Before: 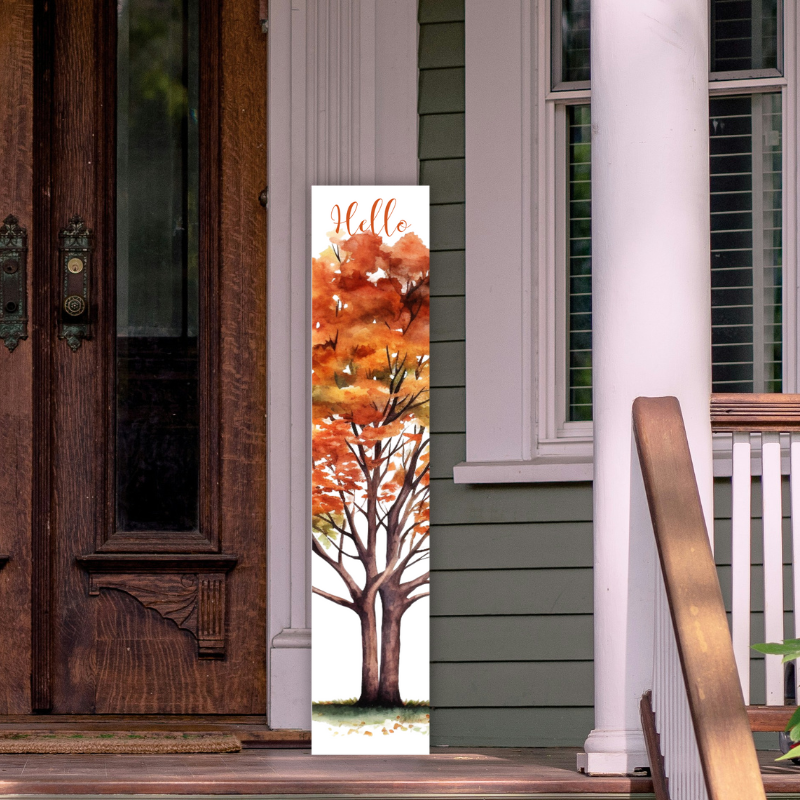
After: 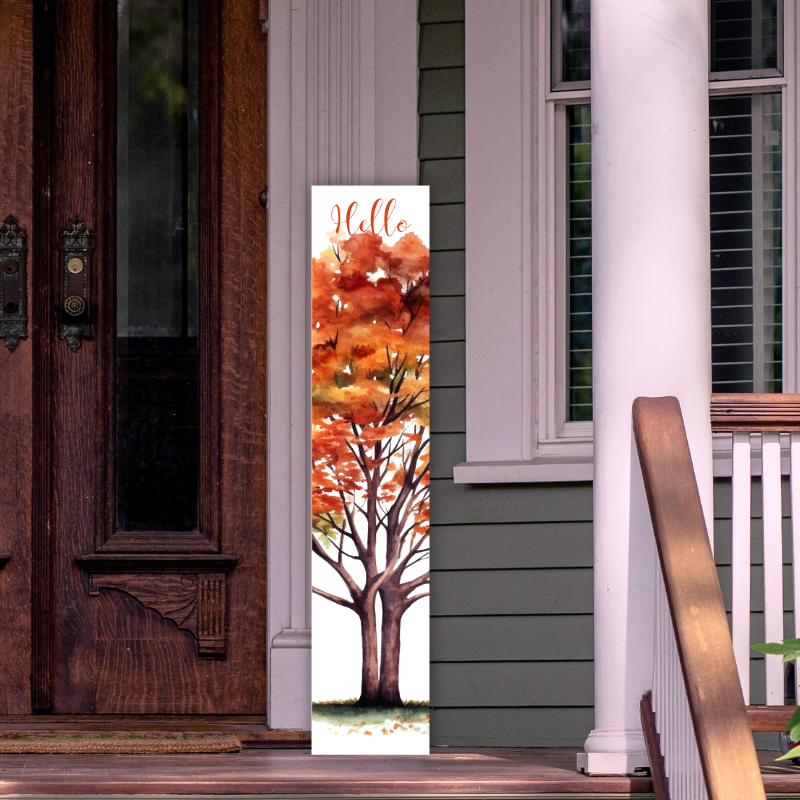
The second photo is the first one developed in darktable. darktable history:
color balance: gamma [0.9, 0.988, 0.975, 1.025], gain [1.05, 1, 1, 1]
rotate and perspective: crop left 0, crop top 0
